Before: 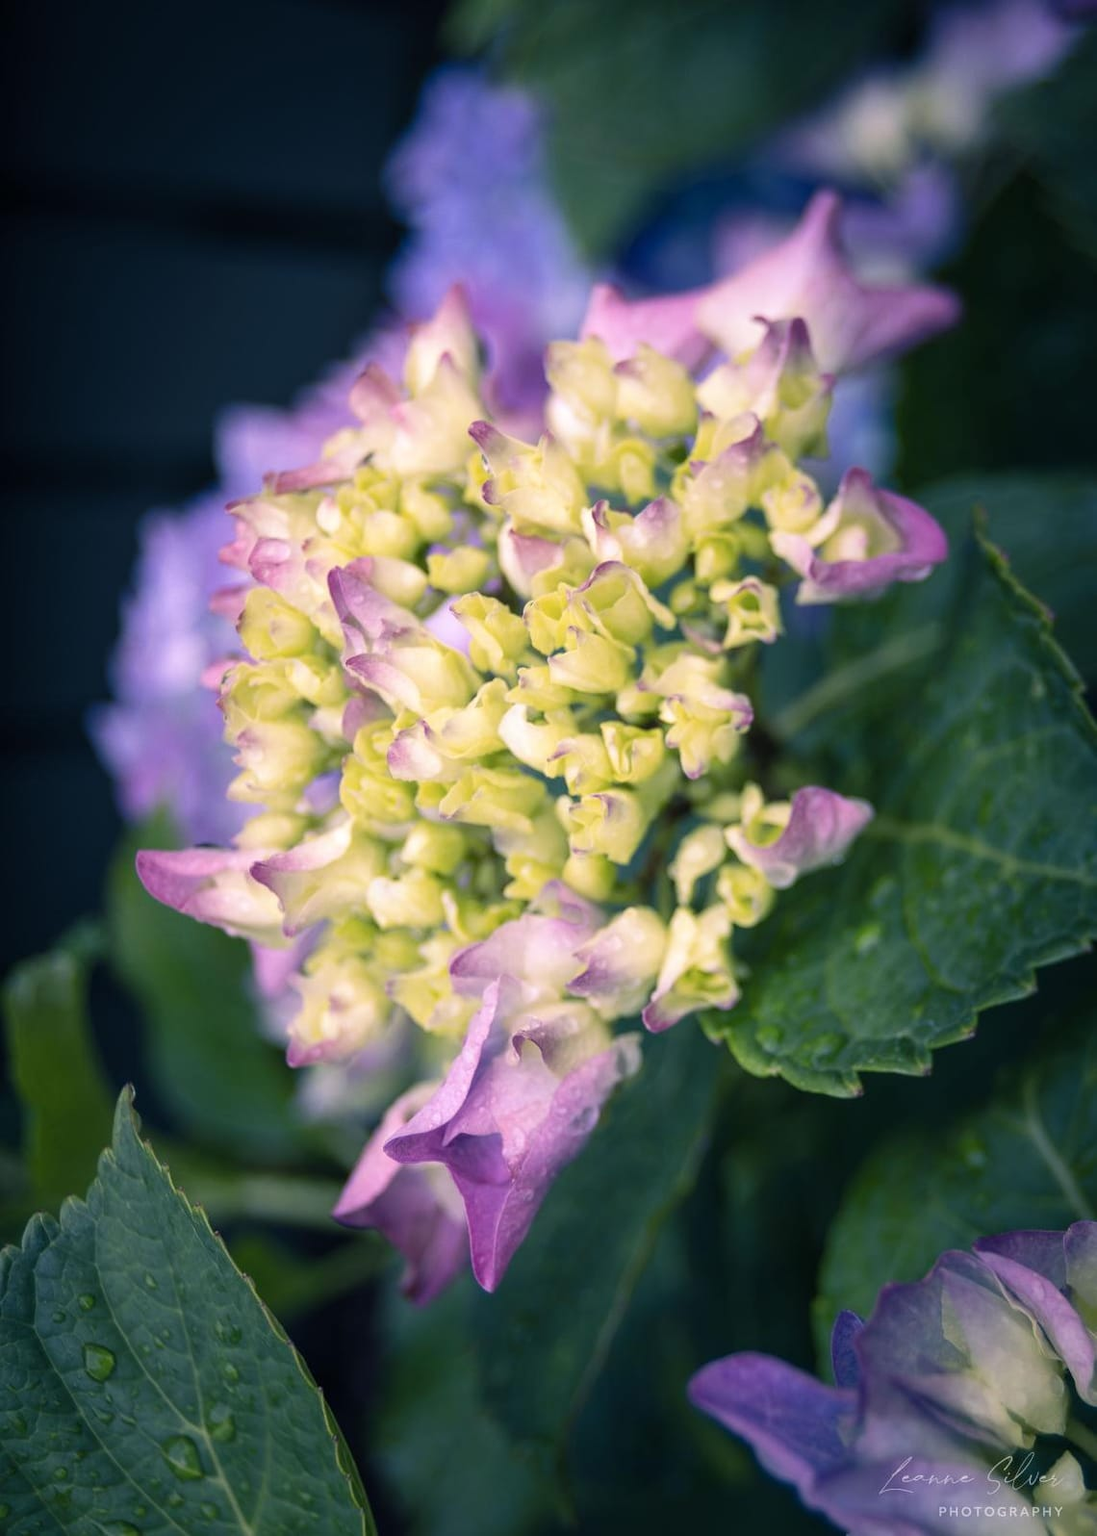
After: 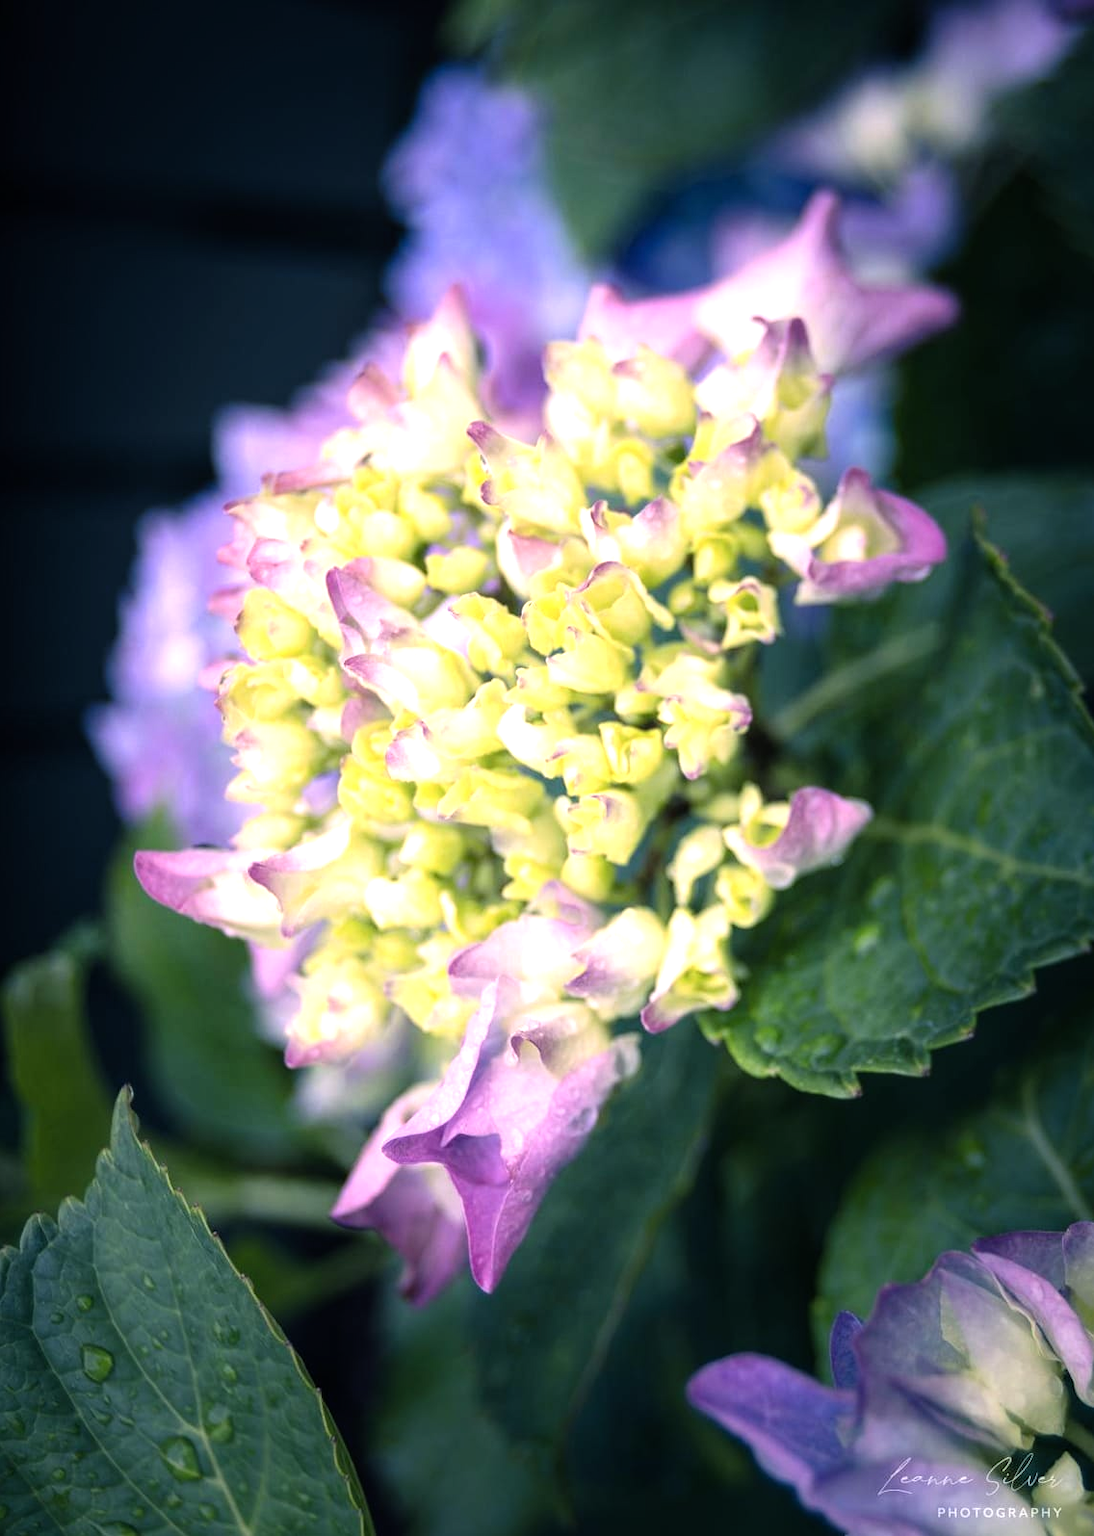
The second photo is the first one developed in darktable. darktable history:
tone equalizer: -8 EV -0.763 EV, -7 EV -0.71 EV, -6 EV -0.604 EV, -5 EV -0.379 EV, -3 EV 0.376 EV, -2 EV 0.6 EV, -1 EV 0.695 EV, +0 EV 0.721 EV
crop and rotate: left 0.196%, bottom 0.014%
